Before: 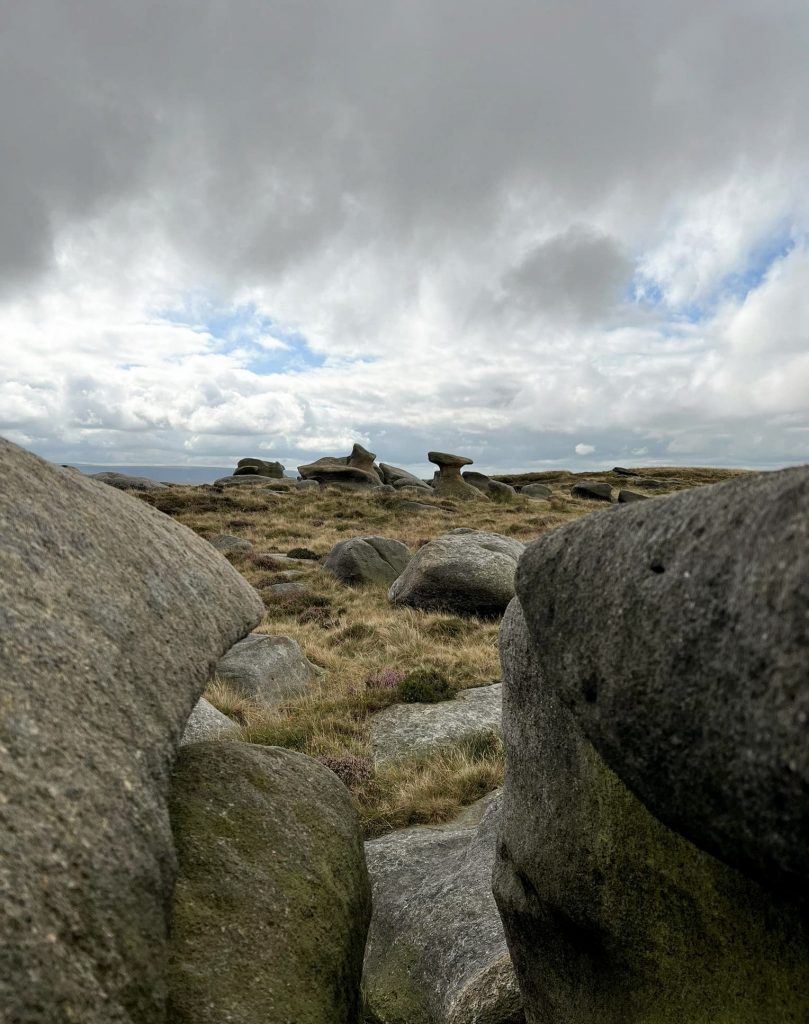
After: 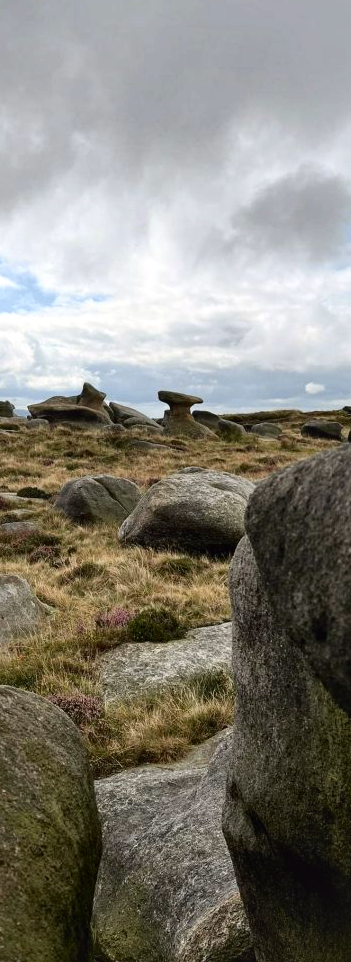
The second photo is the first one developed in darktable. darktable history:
crop: left 33.452%, top 6.025%, right 23.155%
tone curve: curves: ch0 [(0, 0.036) (0.119, 0.115) (0.461, 0.479) (0.715, 0.767) (0.817, 0.865) (1, 0.998)]; ch1 [(0, 0) (0.377, 0.416) (0.44, 0.461) (0.487, 0.49) (0.514, 0.525) (0.538, 0.561) (0.67, 0.713) (1, 1)]; ch2 [(0, 0) (0.38, 0.405) (0.463, 0.445) (0.492, 0.486) (0.529, 0.533) (0.578, 0.59) (0.653, 0.698) (1, 1)], color space Lab, independent channels, preserve colors none
local contrast: mode bilateral grid, contrast 20, coarseness 50, detail 132%, midtone range 0.2
